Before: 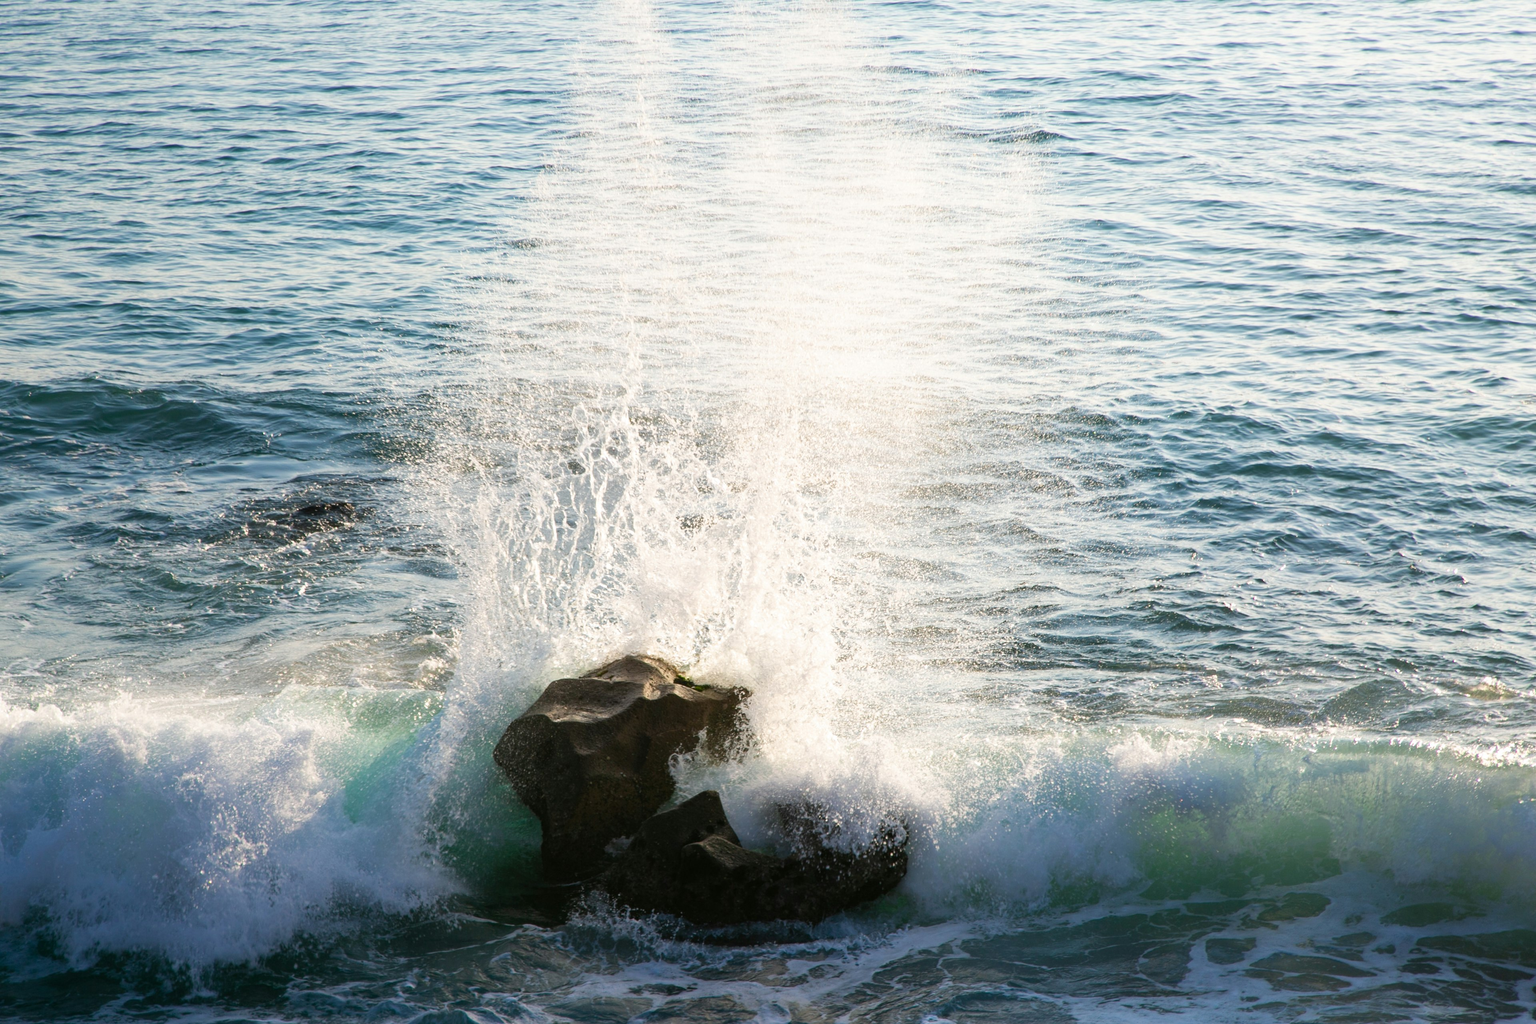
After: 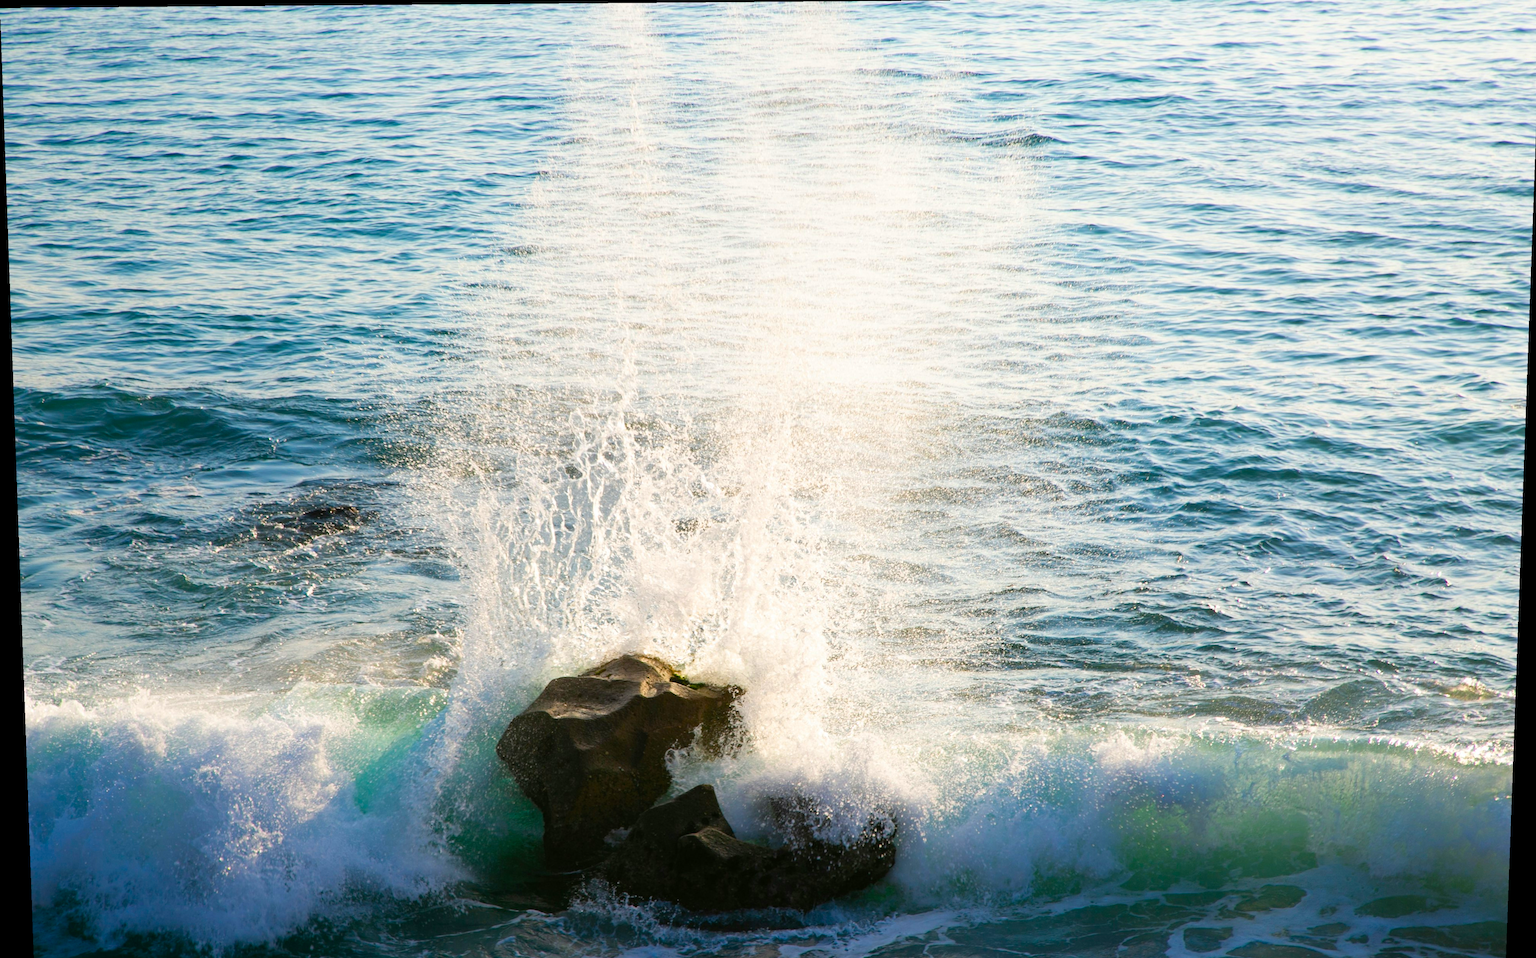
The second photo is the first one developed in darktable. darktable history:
crop: top 0.448%, right 0.264%, bottom 5.045%
color balance rgb: linear chroma grading › global chroma 15%, perceptual saturation grading › global saturation 30%
rotate and perspective: lens shift (vertical) 0.048, lens shift (horizontal) -0.024, automatic cropping off
